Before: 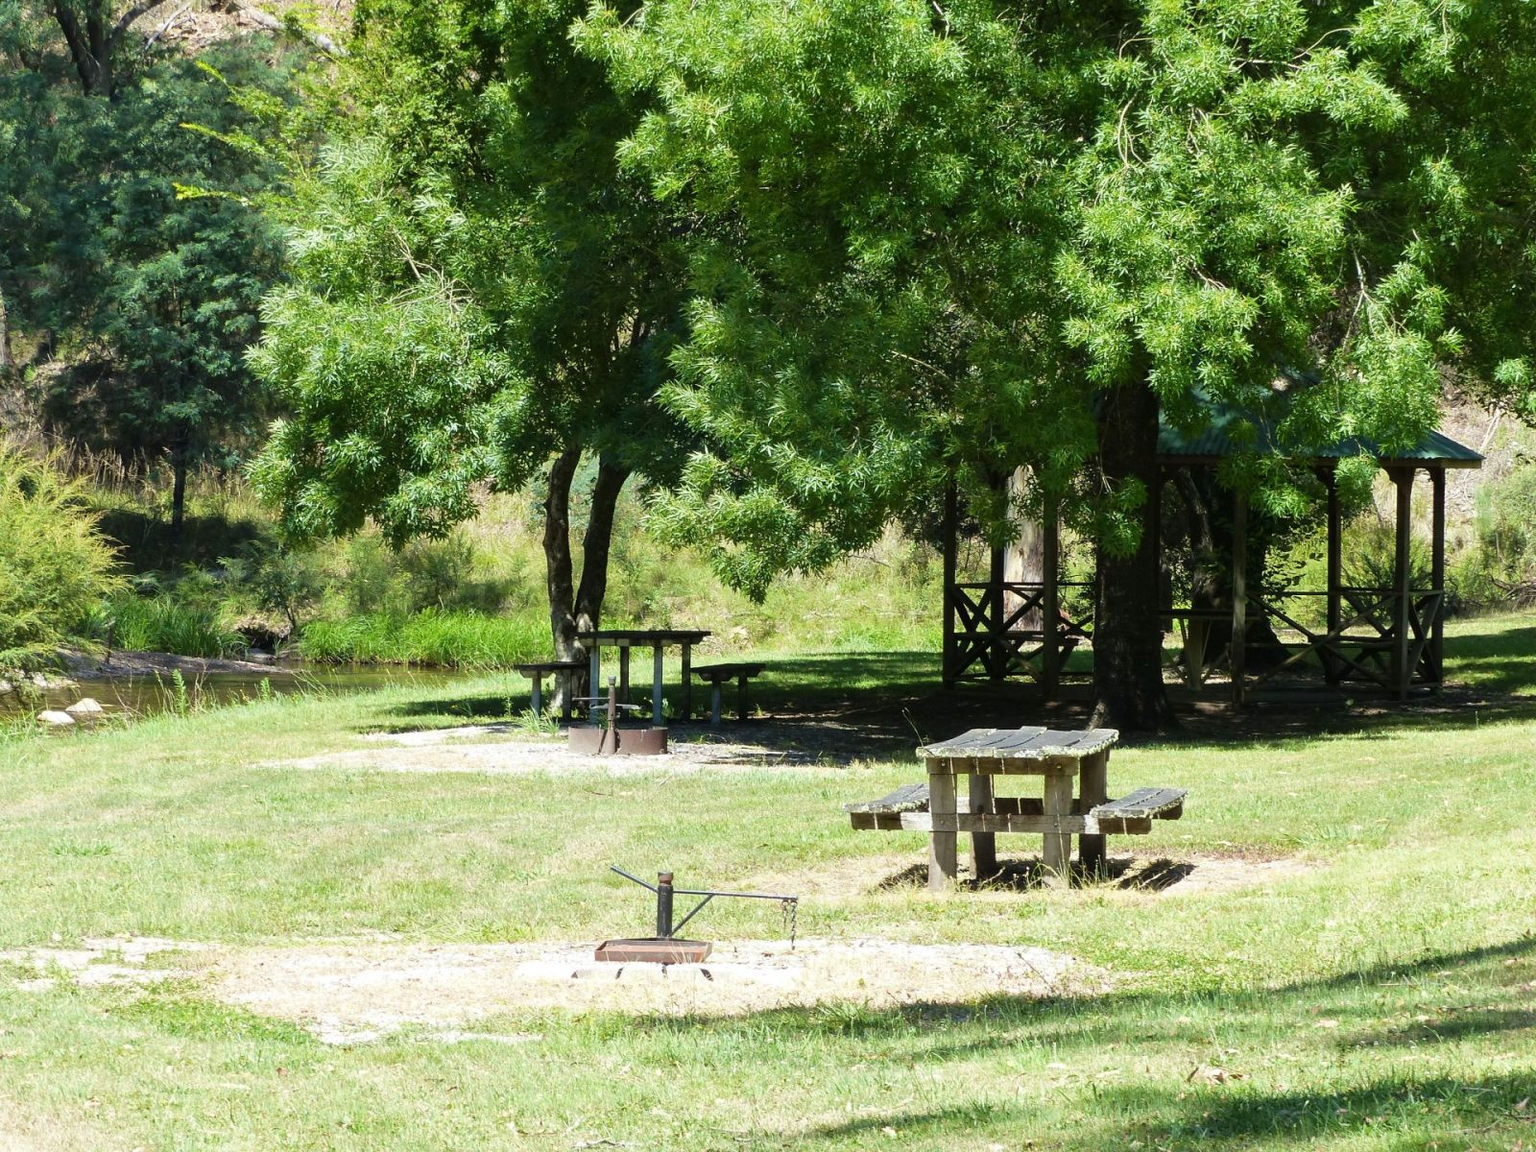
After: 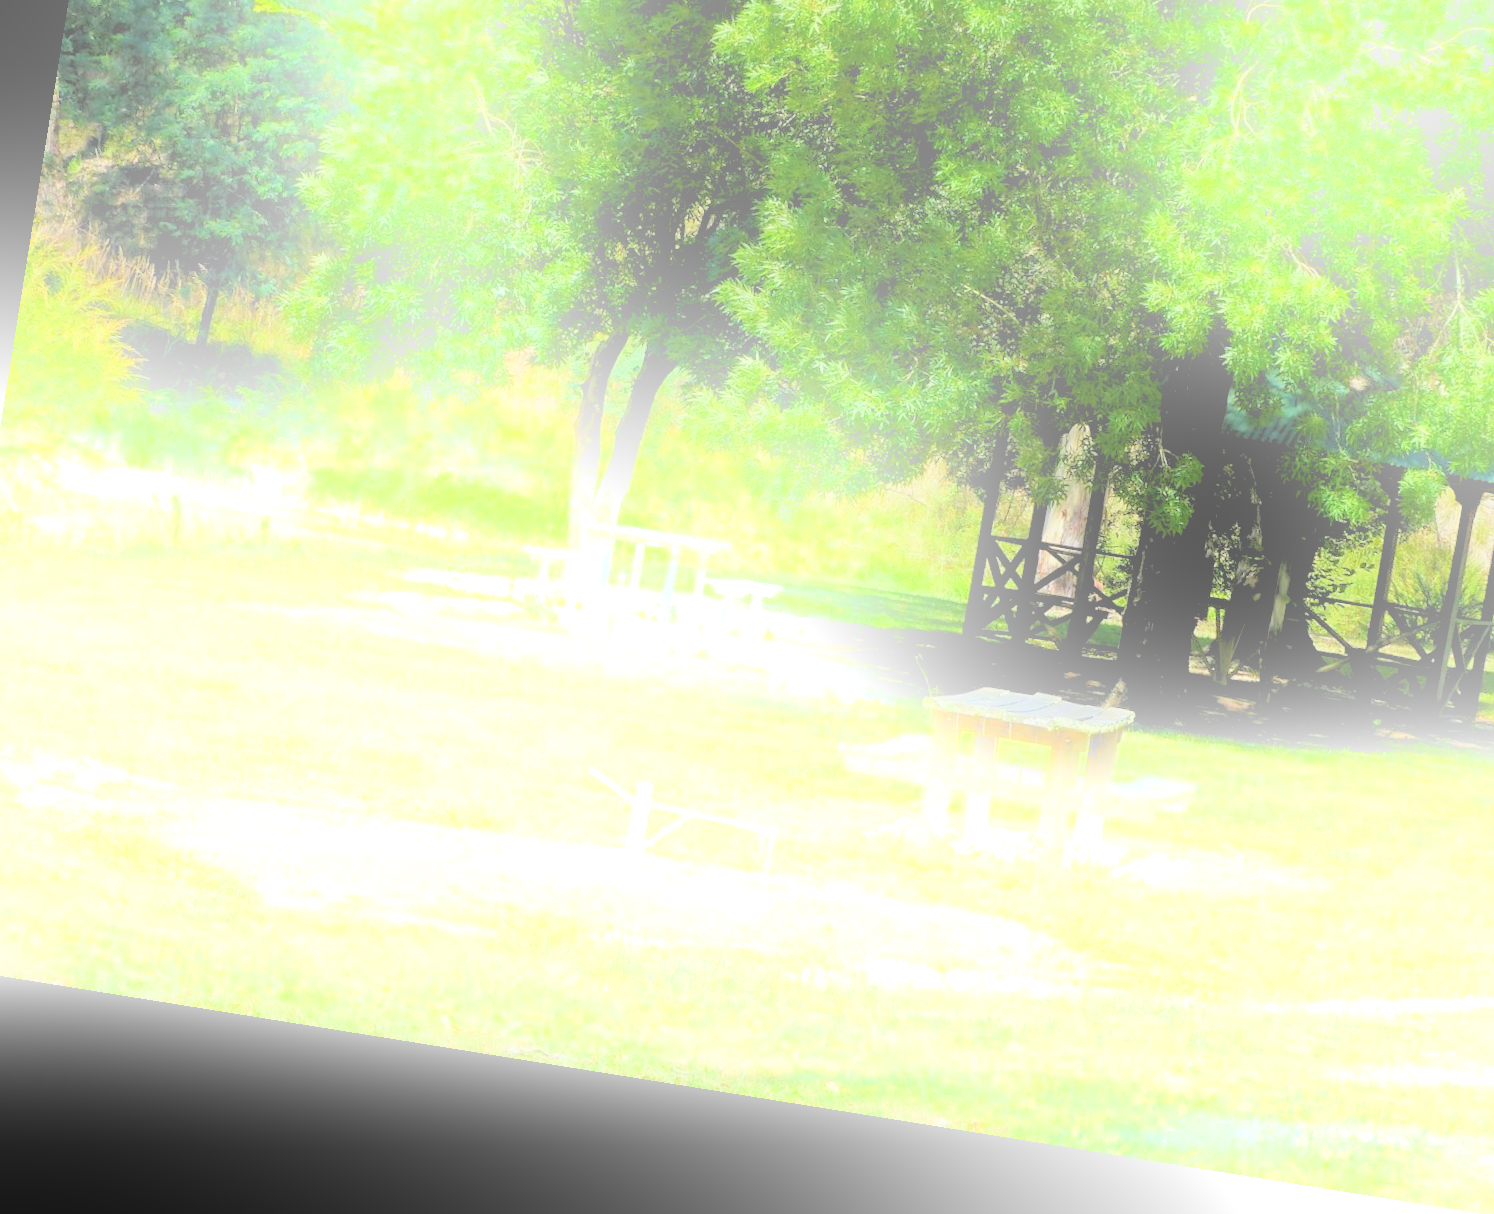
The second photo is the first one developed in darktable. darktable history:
crop and rotate: left 4.842%, top 15.51%, right 10.668%
rgb levels: preserve colors sum RGB, levels [[0.038, 0.433, 0.934], [0, 0.5, 1], [0, 0.5, 1]]
exposure: exposure 0.078 EV, compensate highlight preservation false
rotate and perspective: rotation 9.12°, automatic cropping off
bloom: size 25%, threshold 5%, strength 90%
